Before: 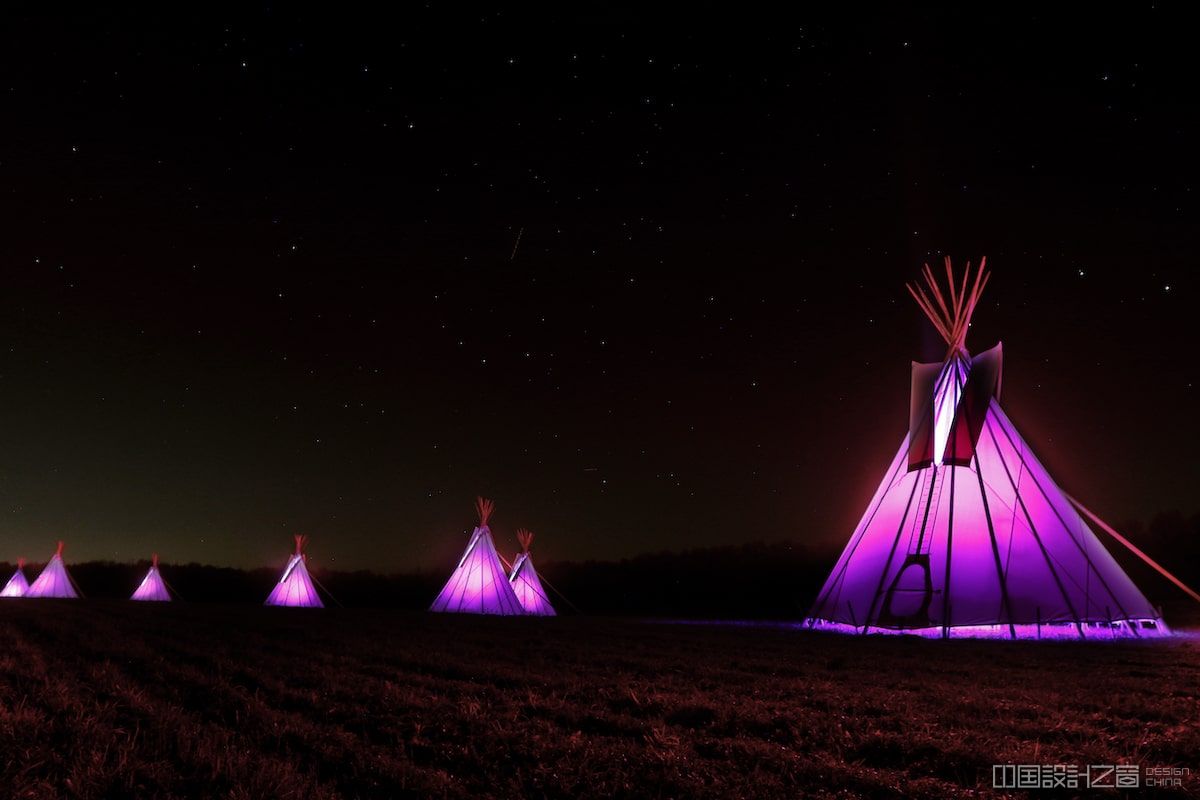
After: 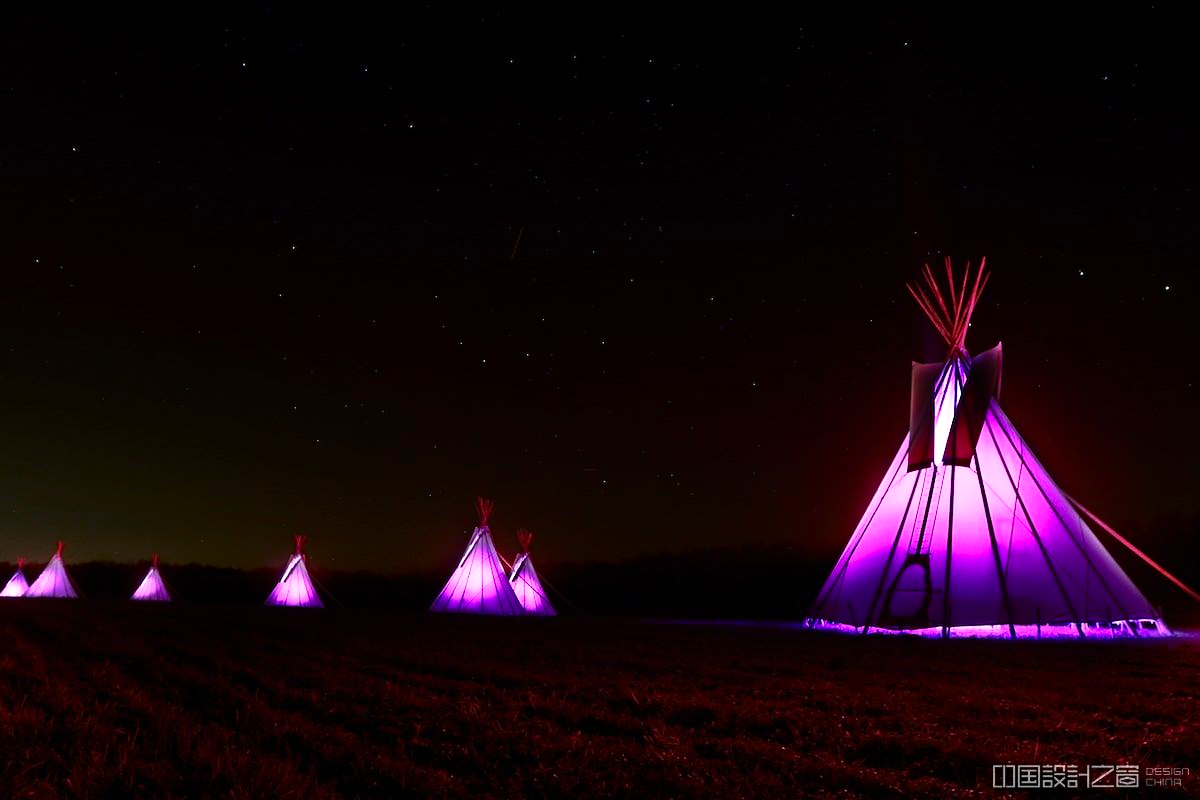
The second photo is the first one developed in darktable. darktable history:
exposure: exposure 0.2 EV, compensate highlight preservation false
base curve: curves: ch0 [(0, 0) (0.303, 0.277) (1, 1)]
contrast brightness saturation: contrast 0.4, brightness 0.1, saturation 0.21
